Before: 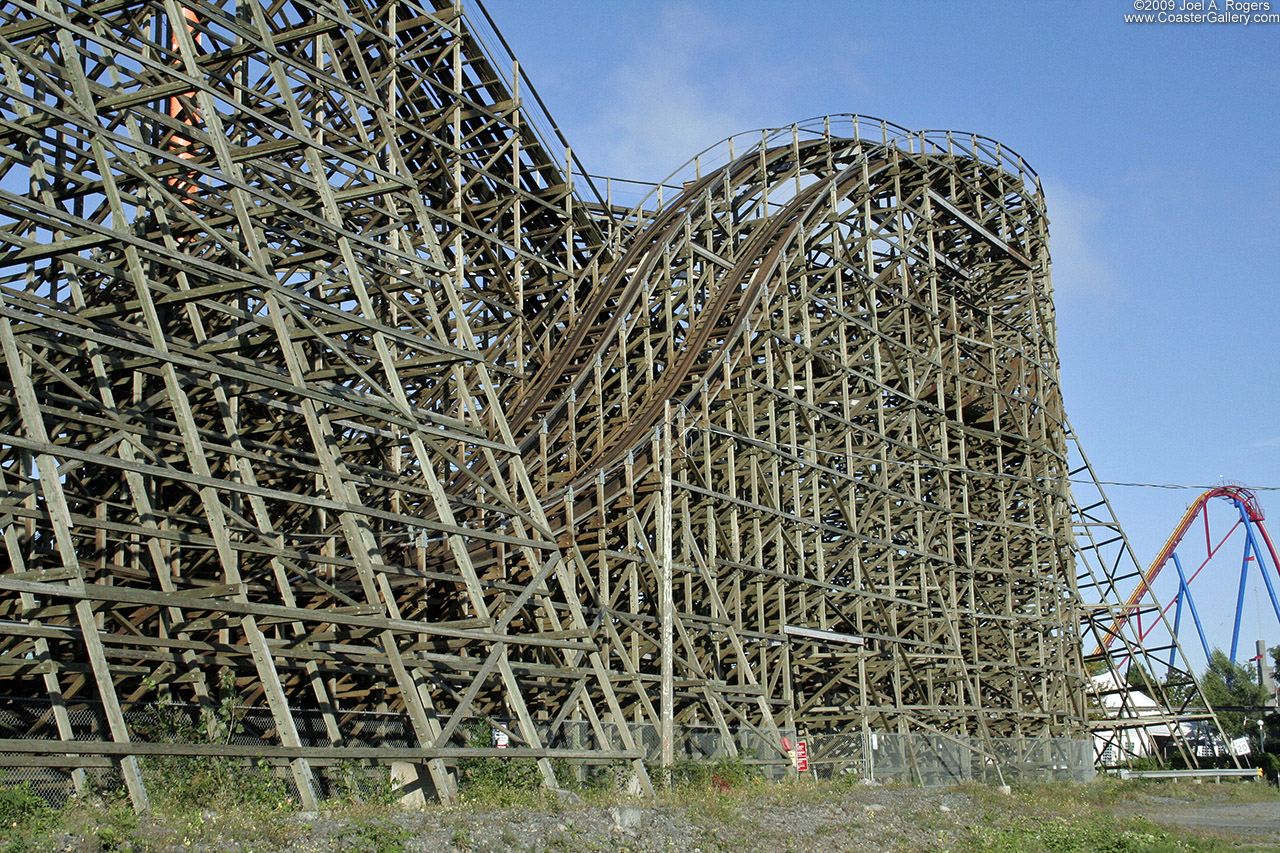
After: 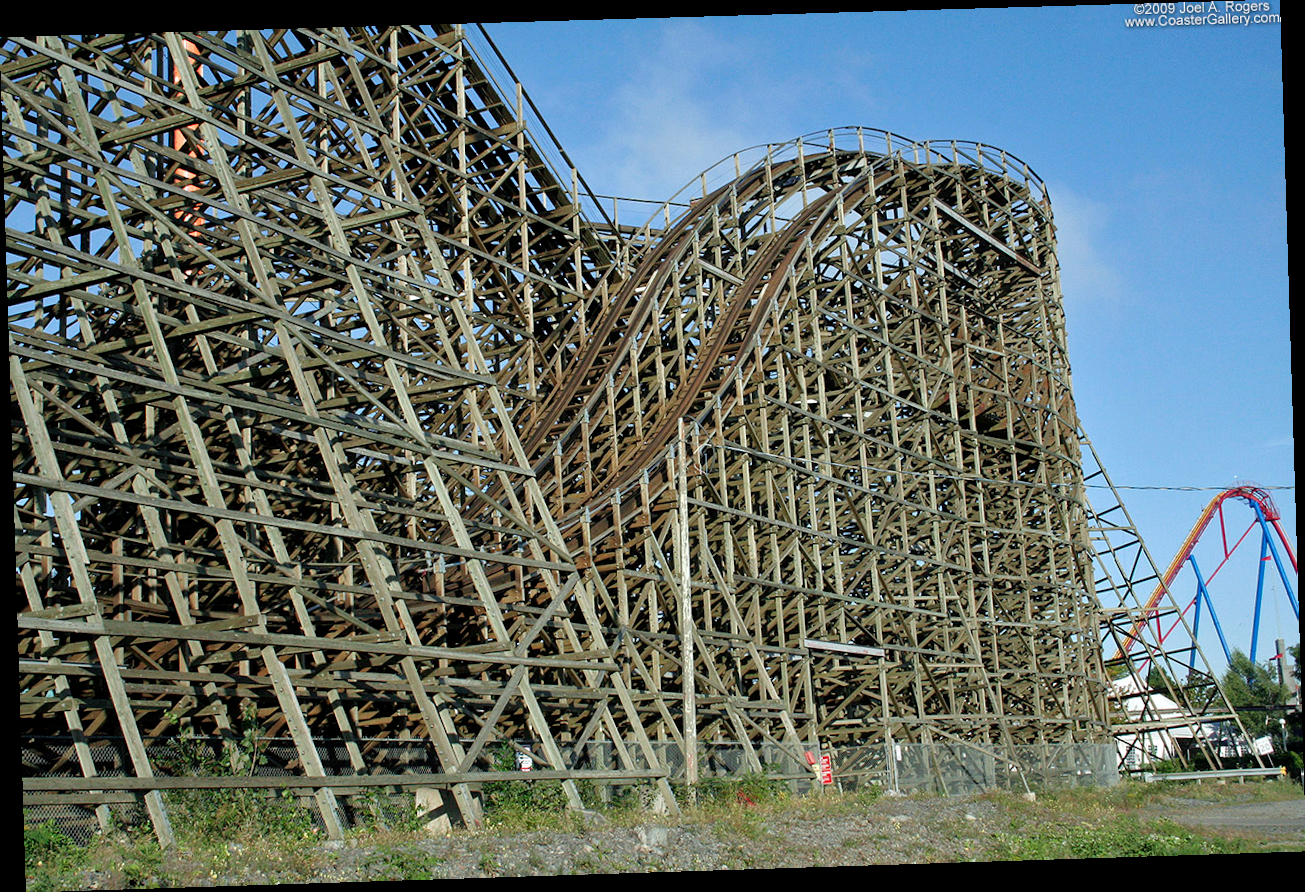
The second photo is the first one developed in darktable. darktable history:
tone equalizer: on, module defaults
rotate and perspective: rotation -1.77°, lens shift (horizontal) 0.004, automatic cropping off
